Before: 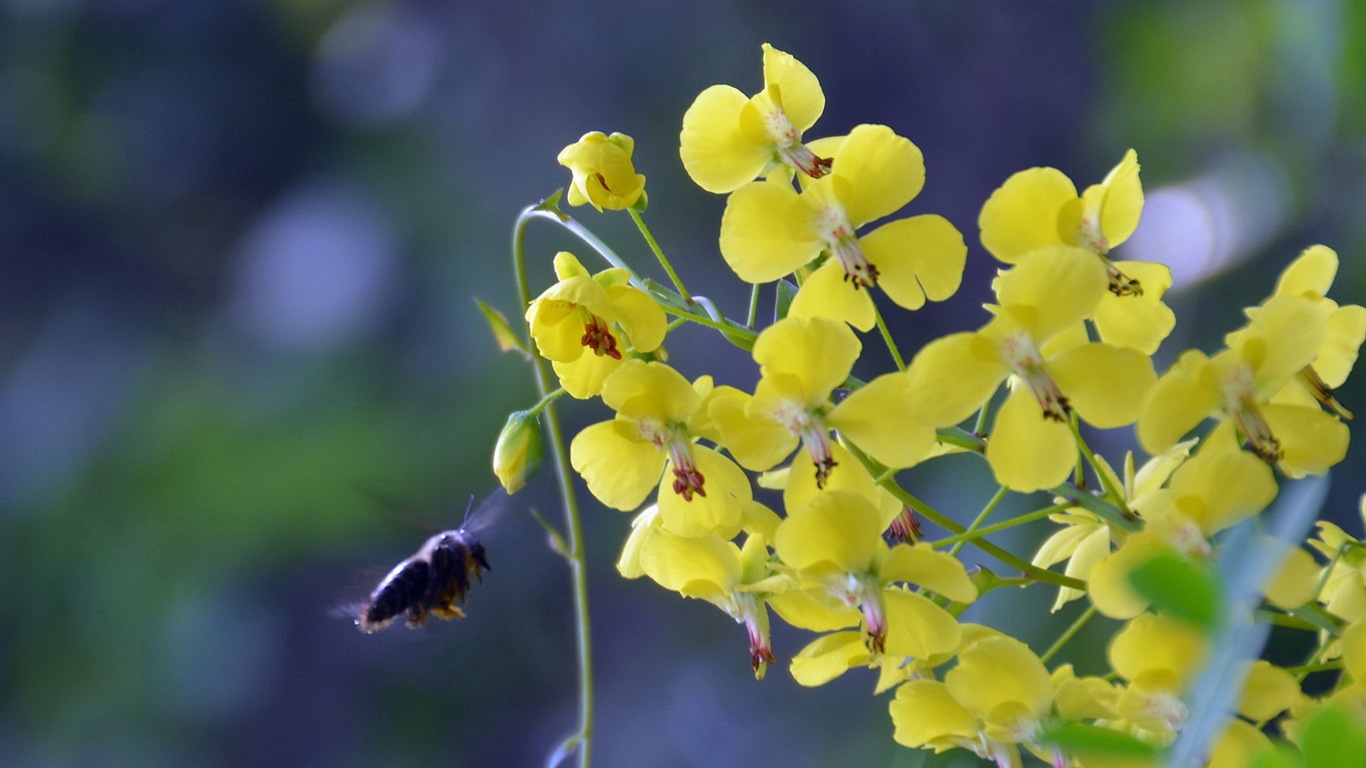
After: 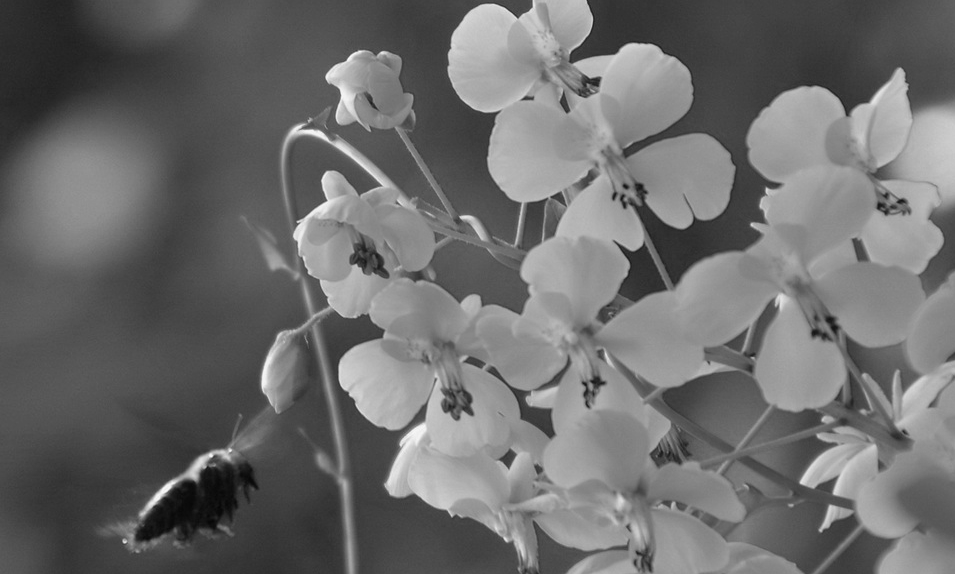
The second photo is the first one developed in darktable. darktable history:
color calibration: output gray [0.22, 0.42, 0.37, 0], gray › normalize channels true, illuminant same as pipeline (D50), adaptation XYZ, x 0.346, y 0.359, gamut compression 0
crop and rotate: left 17.046%, top 10.659%, right 12.989%, bottom 14.553%
